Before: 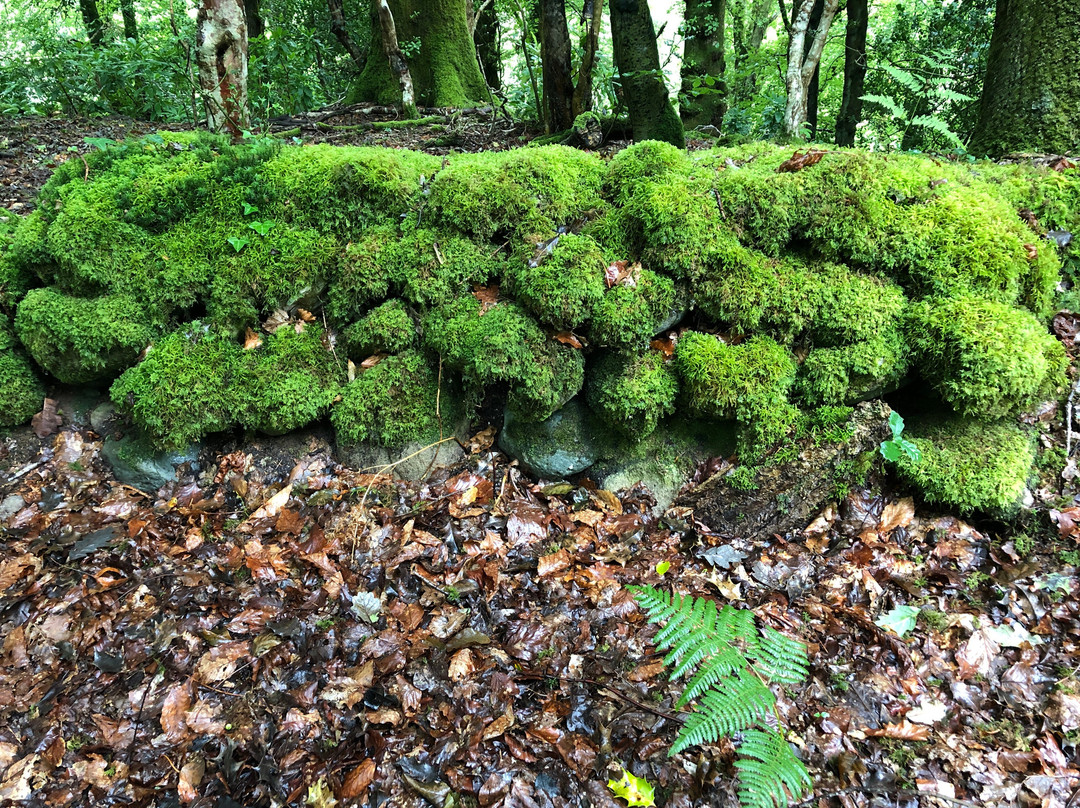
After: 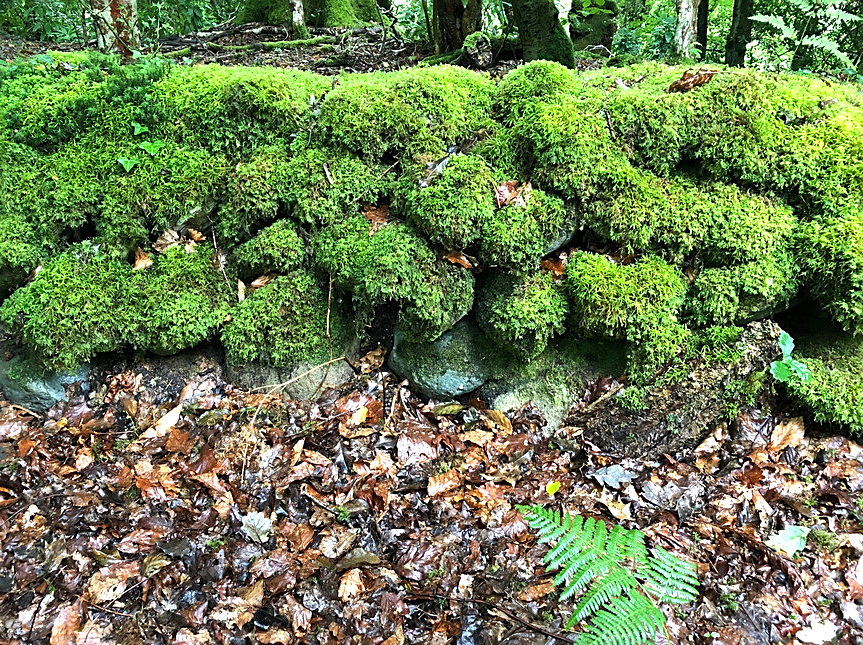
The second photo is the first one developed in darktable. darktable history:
crop and rotate: left 10.225%, top 9.906%, right 9.814%, bottom 10.193%
shadows and highlights: shadows 74.12, highlights -61.06, highlights color adjustment 46.39%, soften with gaussian
exposure: exposure 0.406 EV, compensate highlight preservation false
sharpen: on, module defaults
